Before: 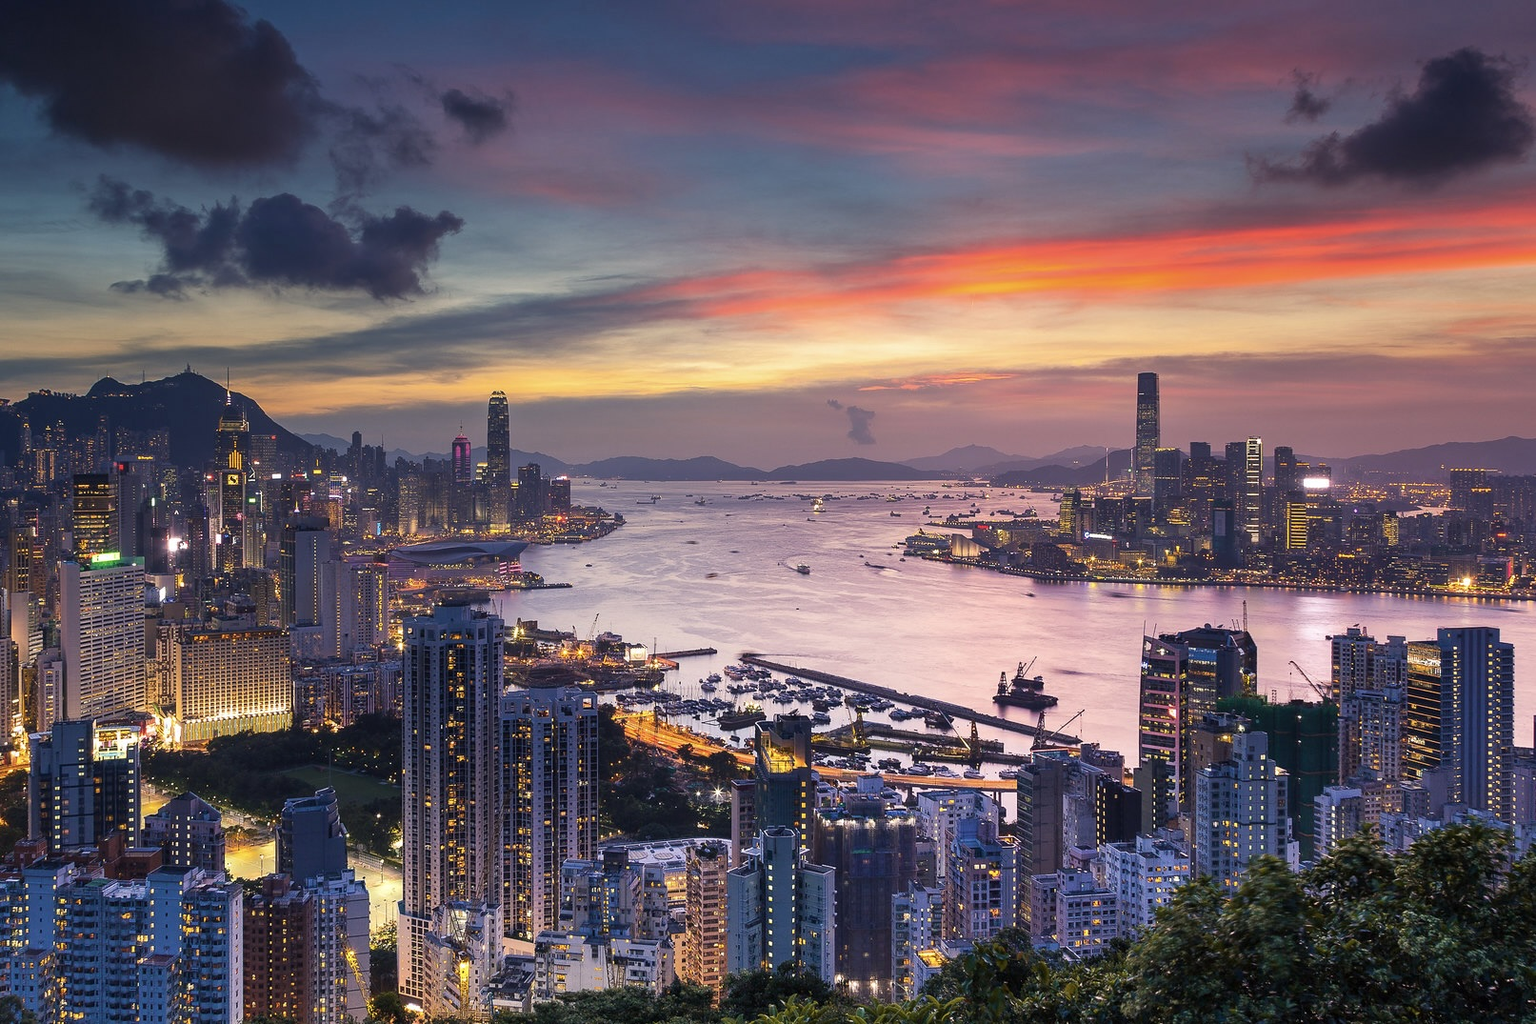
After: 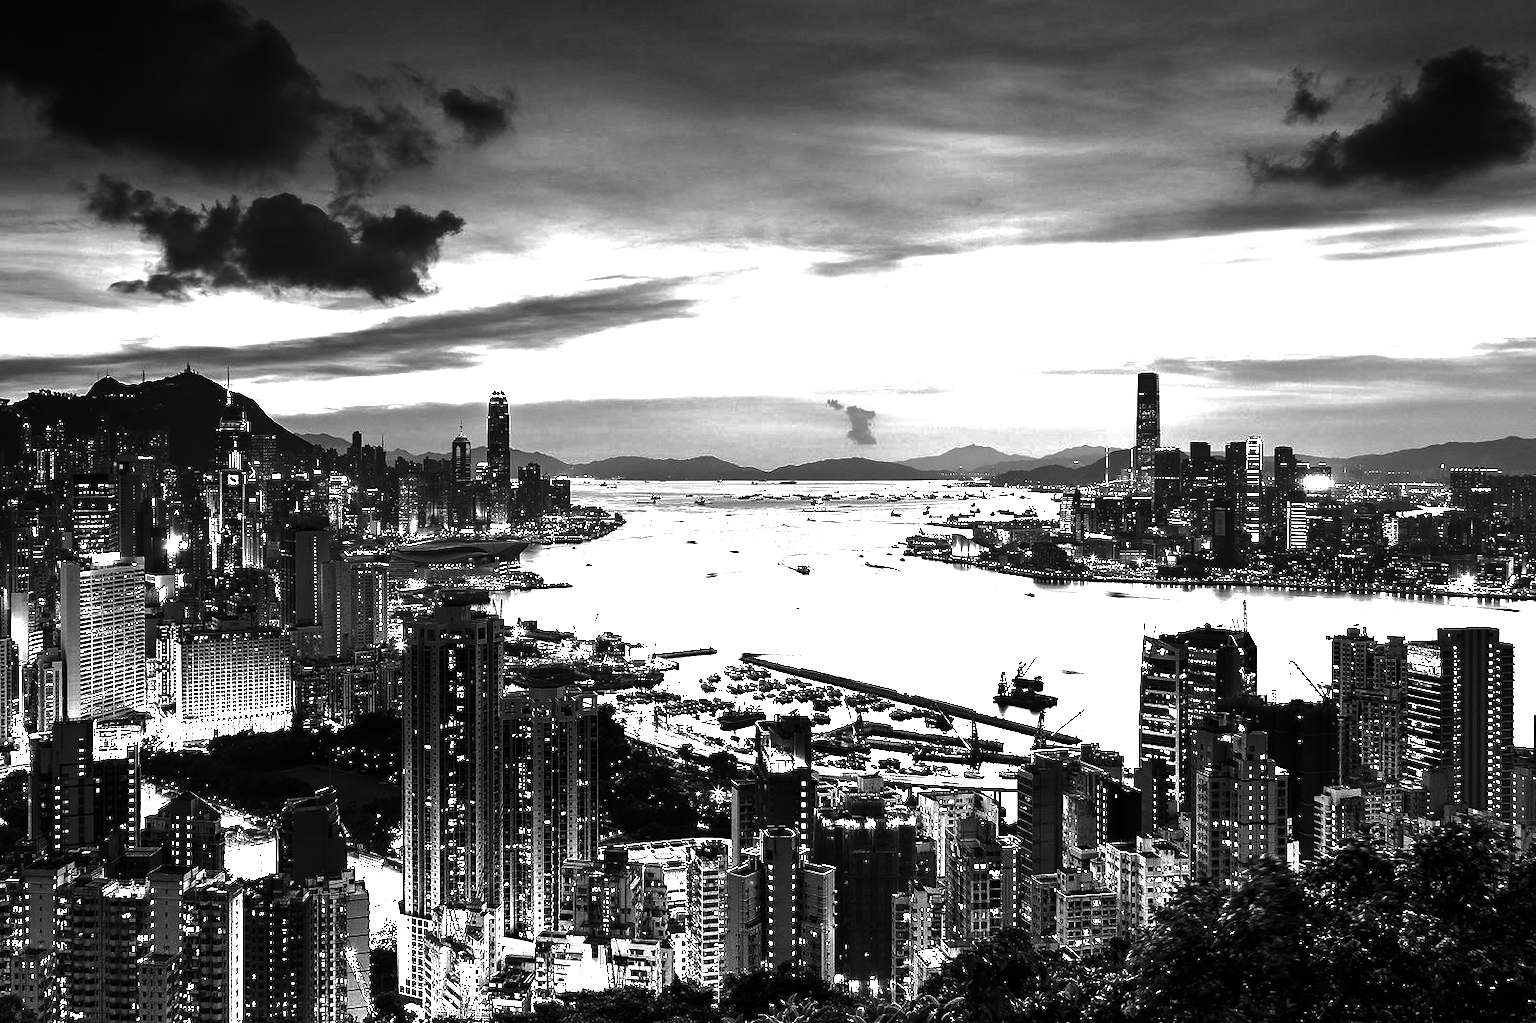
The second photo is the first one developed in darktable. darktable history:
tone equalizer: -8 EV 0.076 EV, mask exposure compensation -0.506 EV
shadows and highlights: shadows -20.42, white point adjustment -1.89, highlights -35.12, highlights color adjustment 49.16%
contrast brightness saturation: contrast 0.024, brightness -0.989, saturation -0.995
exposure: black level correction 0, exposure 2.086 EV, compensate highlight preservation false
